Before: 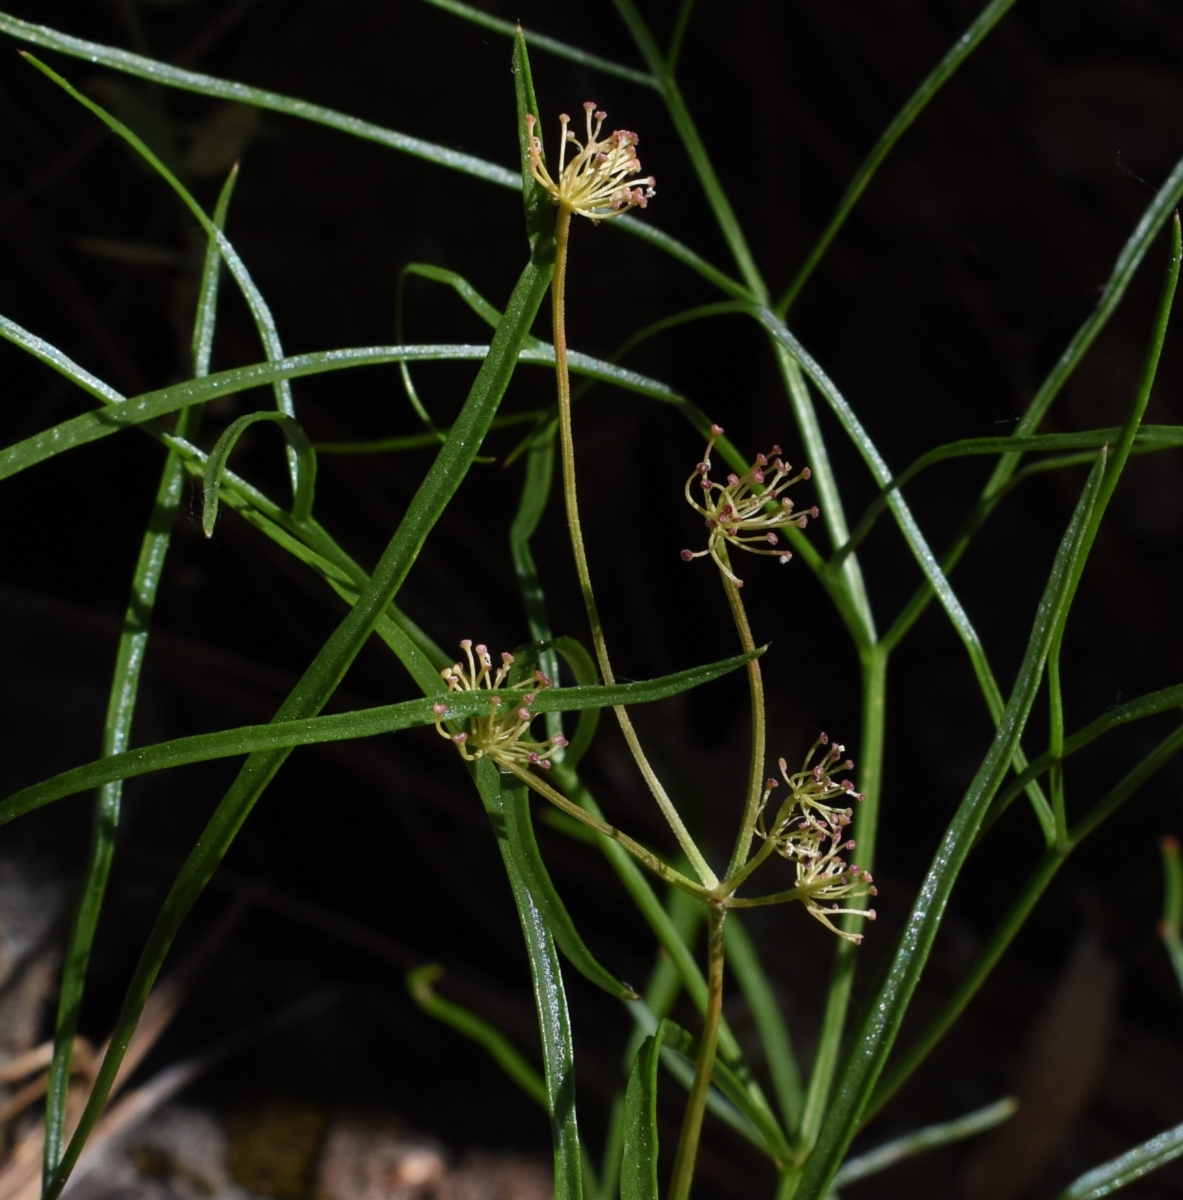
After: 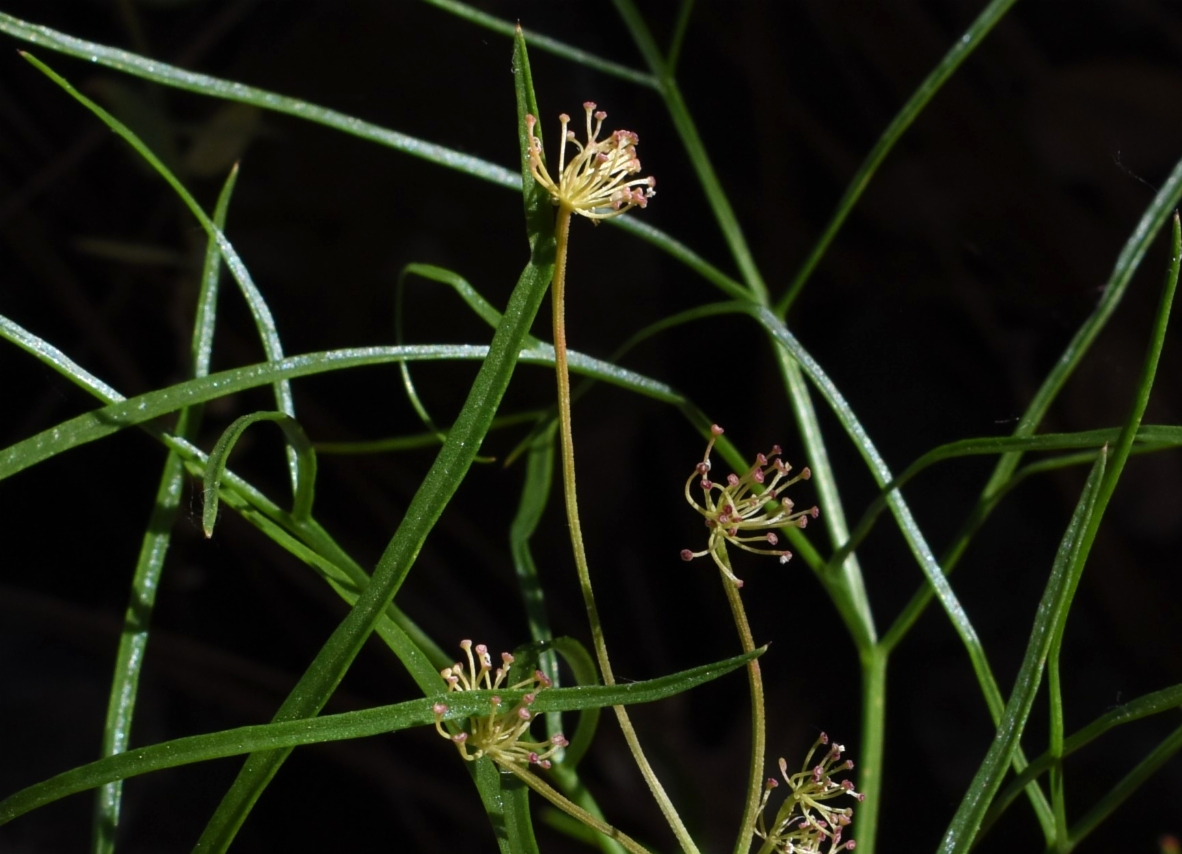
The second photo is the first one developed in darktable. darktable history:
exposure: exposure 0.17 EV, compensate highlight preservation false
crop: right 0%, bottom 28.762%
